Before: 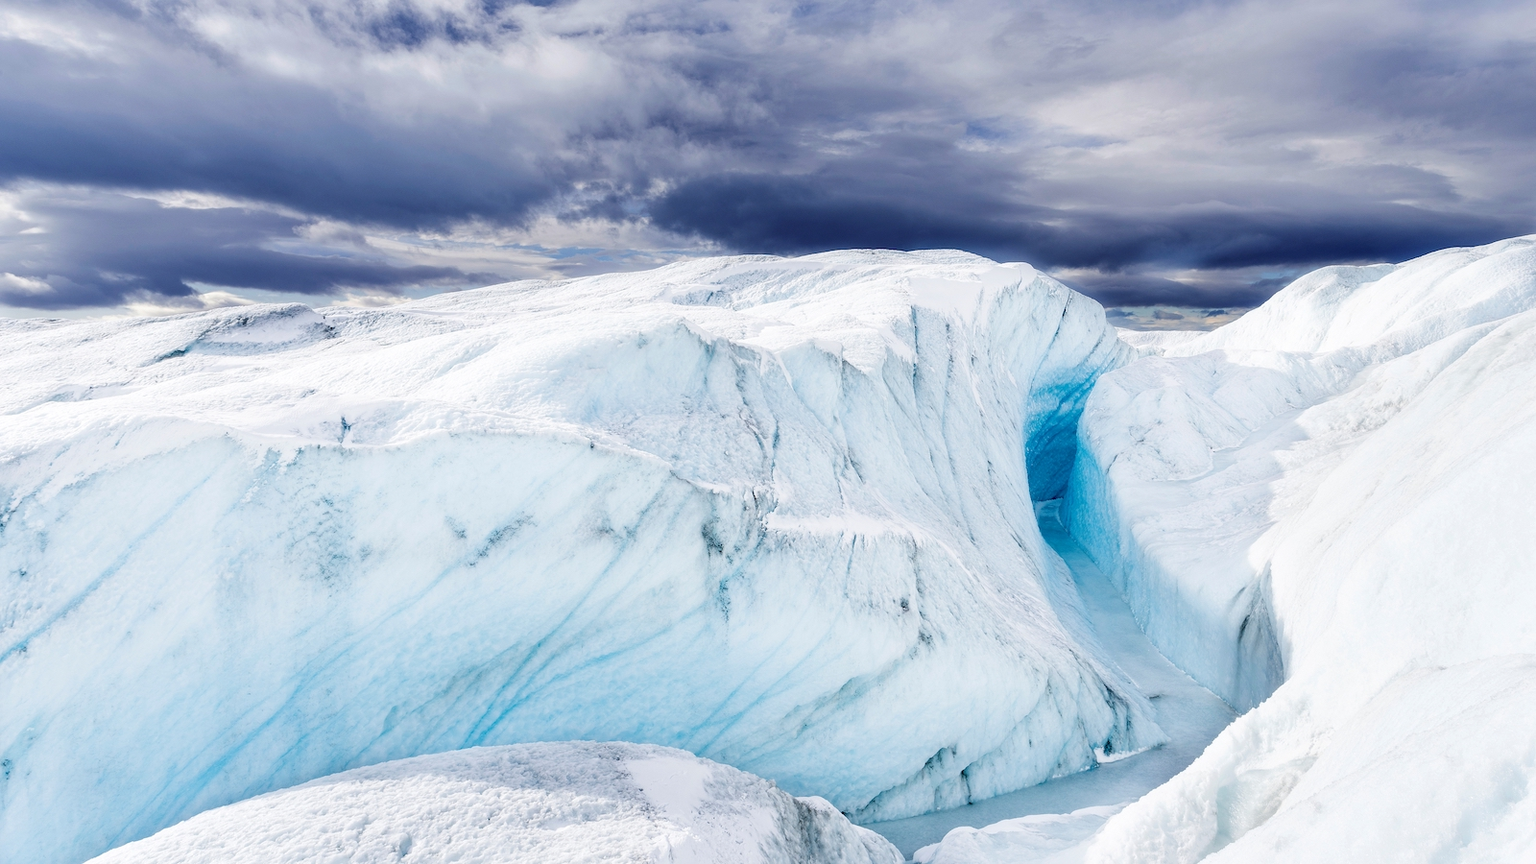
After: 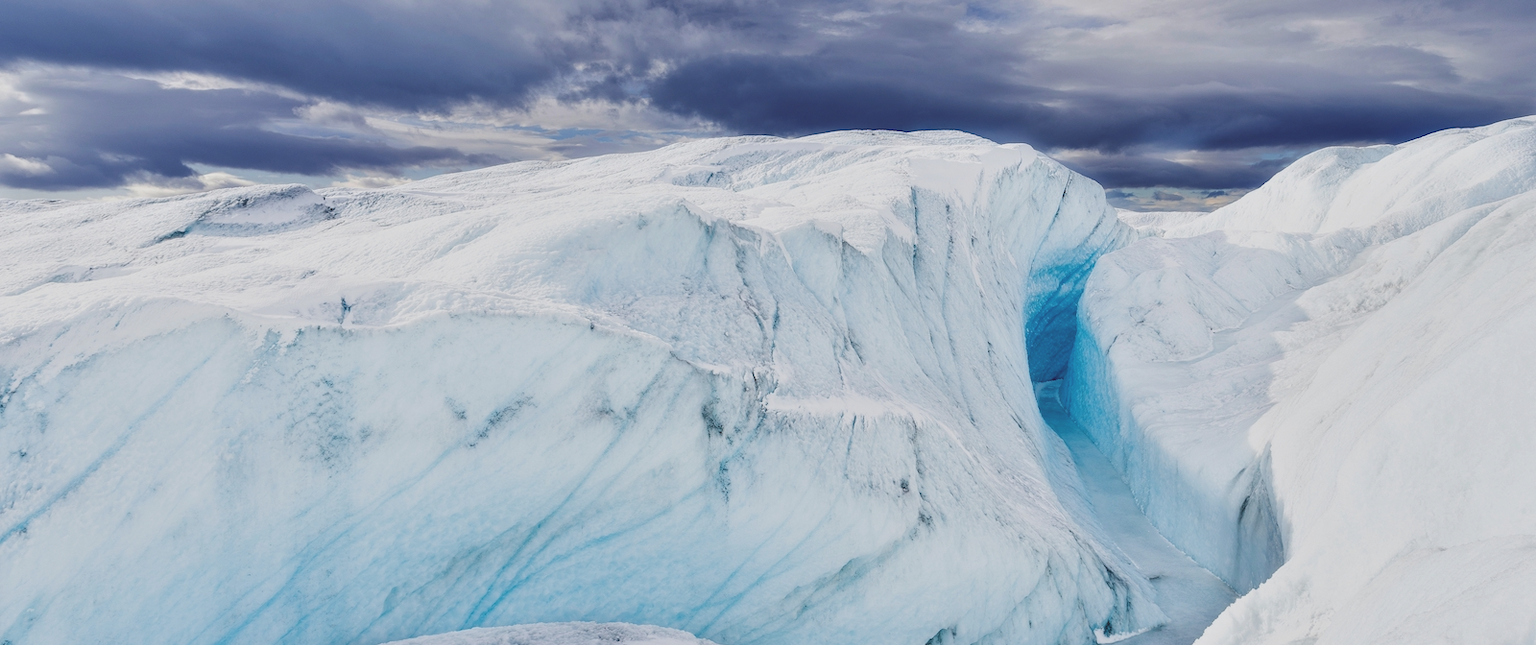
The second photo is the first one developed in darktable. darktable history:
exposure: black level correction -0.015, exposure -0.517 EV, compensate highlight preservation false
crop: top 13.878%, bottom 11.376%
tone equalizer: -8 EV 1.01 EV, -7 EV 0.983 EV, -6 EV 0.96 EV, -5 EV 1 EV, -4 EV 1.02 EV, -3 EV 0.729 EV, -2 EV 0.476 EV, -1 EV 0.227 EV
